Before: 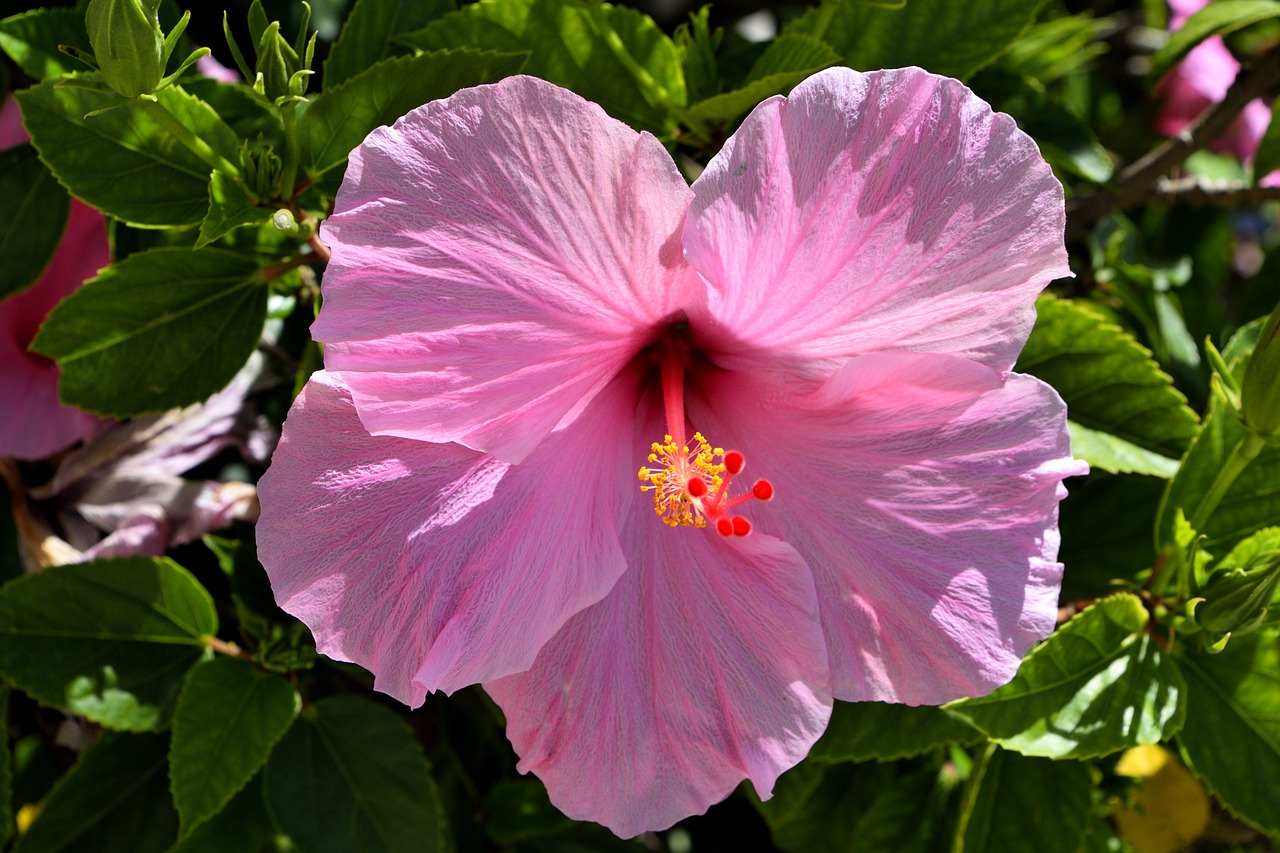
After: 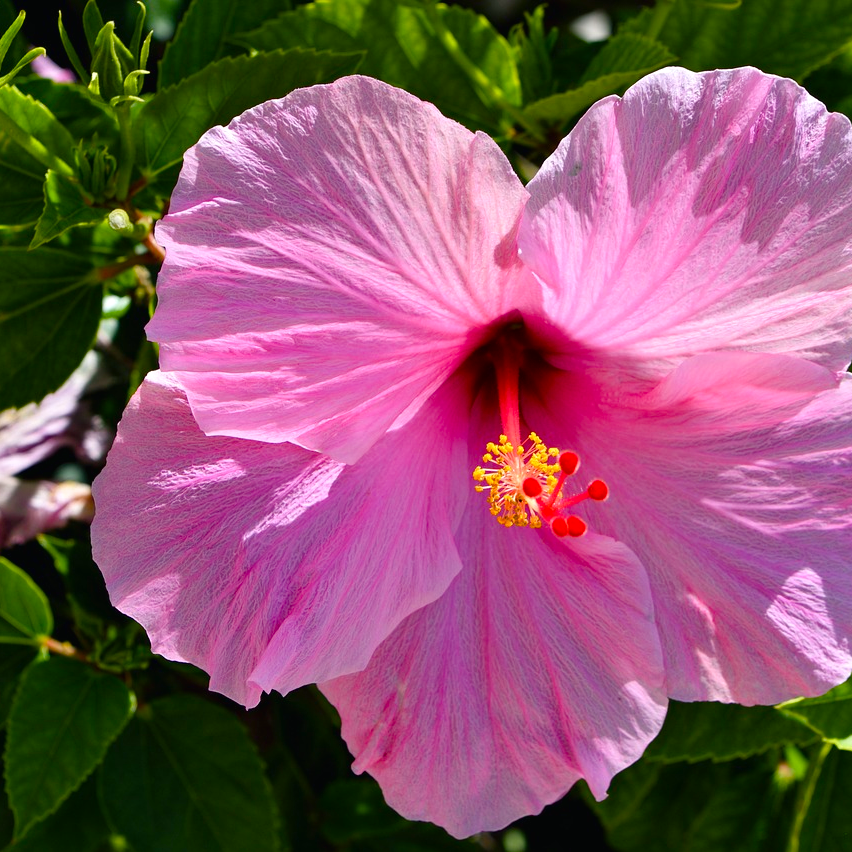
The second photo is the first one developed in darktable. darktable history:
color balance rgb: shadows lift › chroma 2.05%, shadows lift › hue 220.97°, perceptual saturation grading › global saturation 20%, perceptual saturation grading › highlights -25.089%, perceptual saturation grading › shadows 49.25%, global vibrance 20%
crop and rotate: left 12.912%, right 20.49%
exposure: black level correction -0.001, exposure 0.08 EV, compensate exposure bias true, compensate highlight preservation false
